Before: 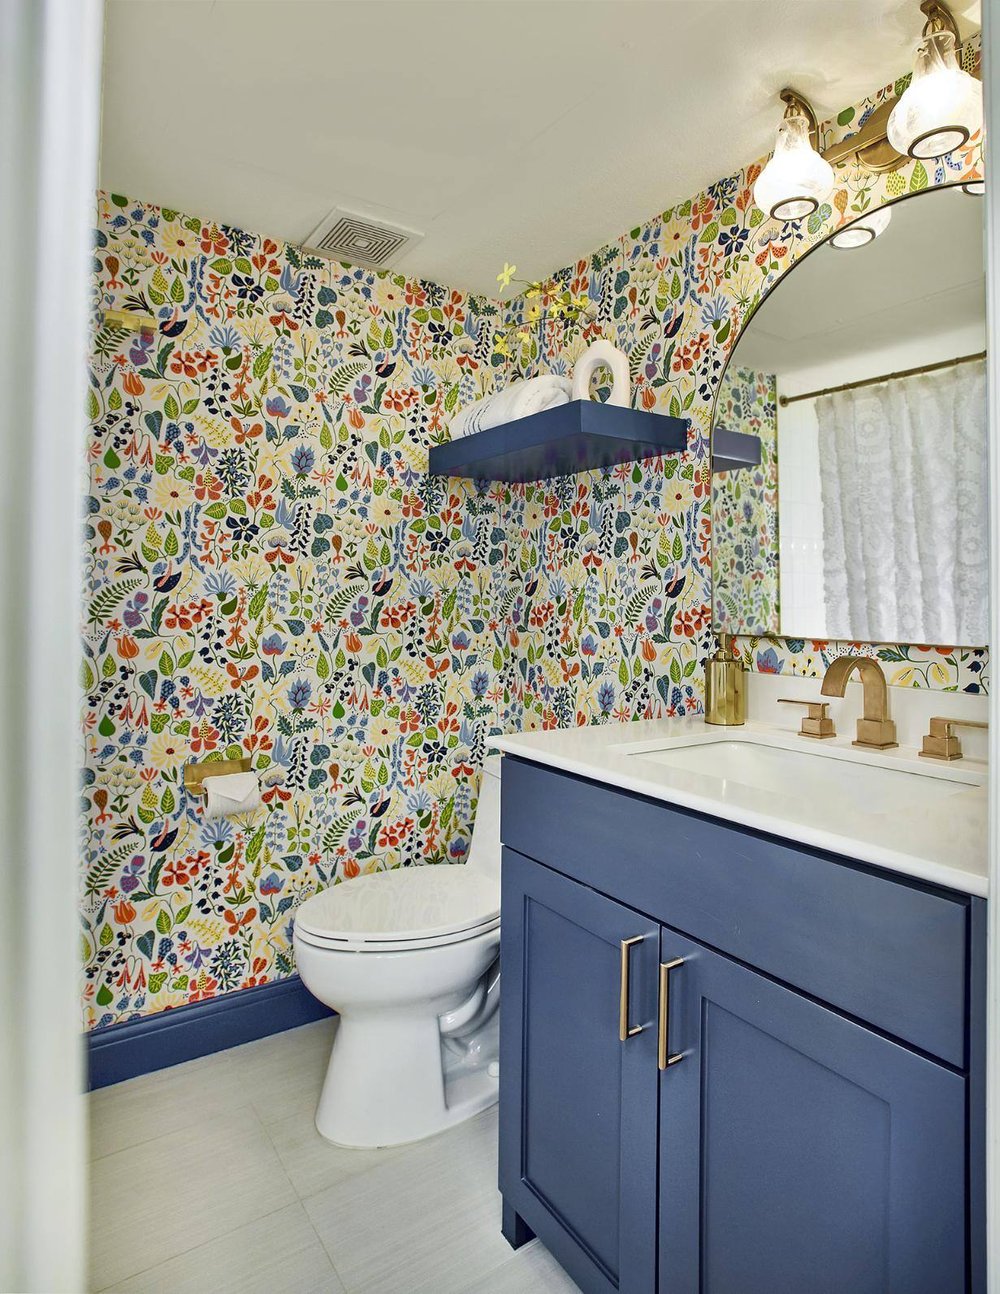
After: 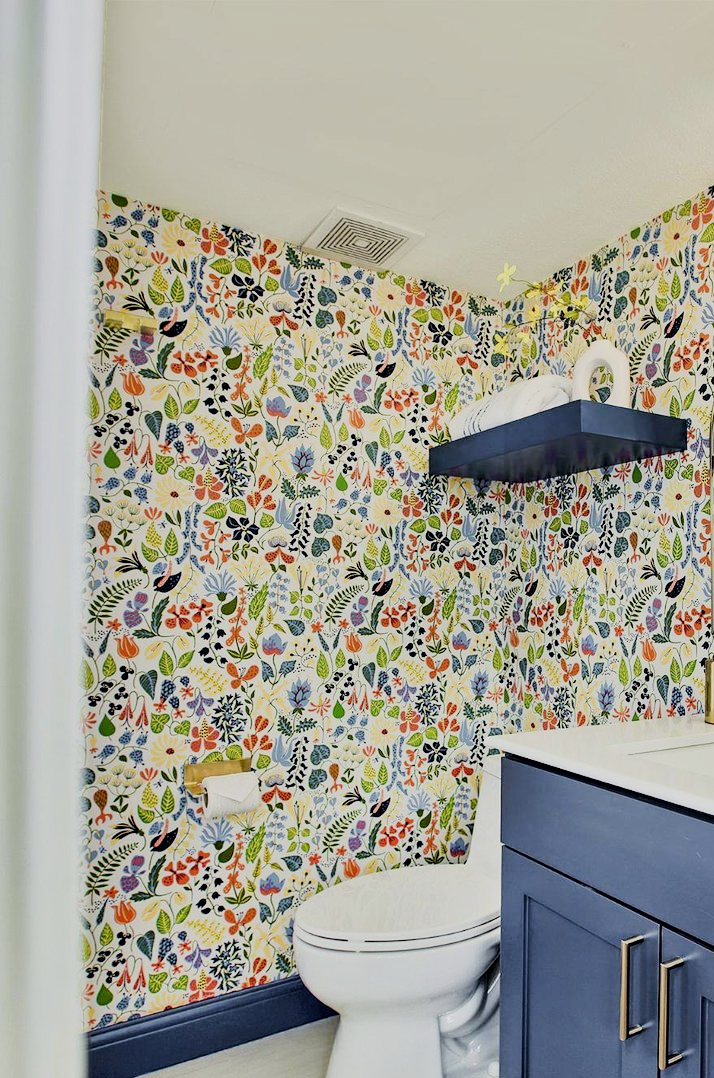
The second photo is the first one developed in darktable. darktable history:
filmic rgb: black relative exposure -6.92 EV, white relative exposure 5.66 EV, hardness 2.85
tone equalizer: -8 EV 0 EV, -7 EV -0.002 EV, -6 EV 0.005 EV, -5 EV -0.028 EV, -4 EV -0.116 EV, -3 EV -0.16 EV, -2 EV 0.216 EV, -1 EV 0.716 EV, +0 EV 0.466 EV
crop: right 28.541%, bottom 16.676%
local contrast: highlights 102%, shadows 102%, detail 119%, midtone range 0.2
